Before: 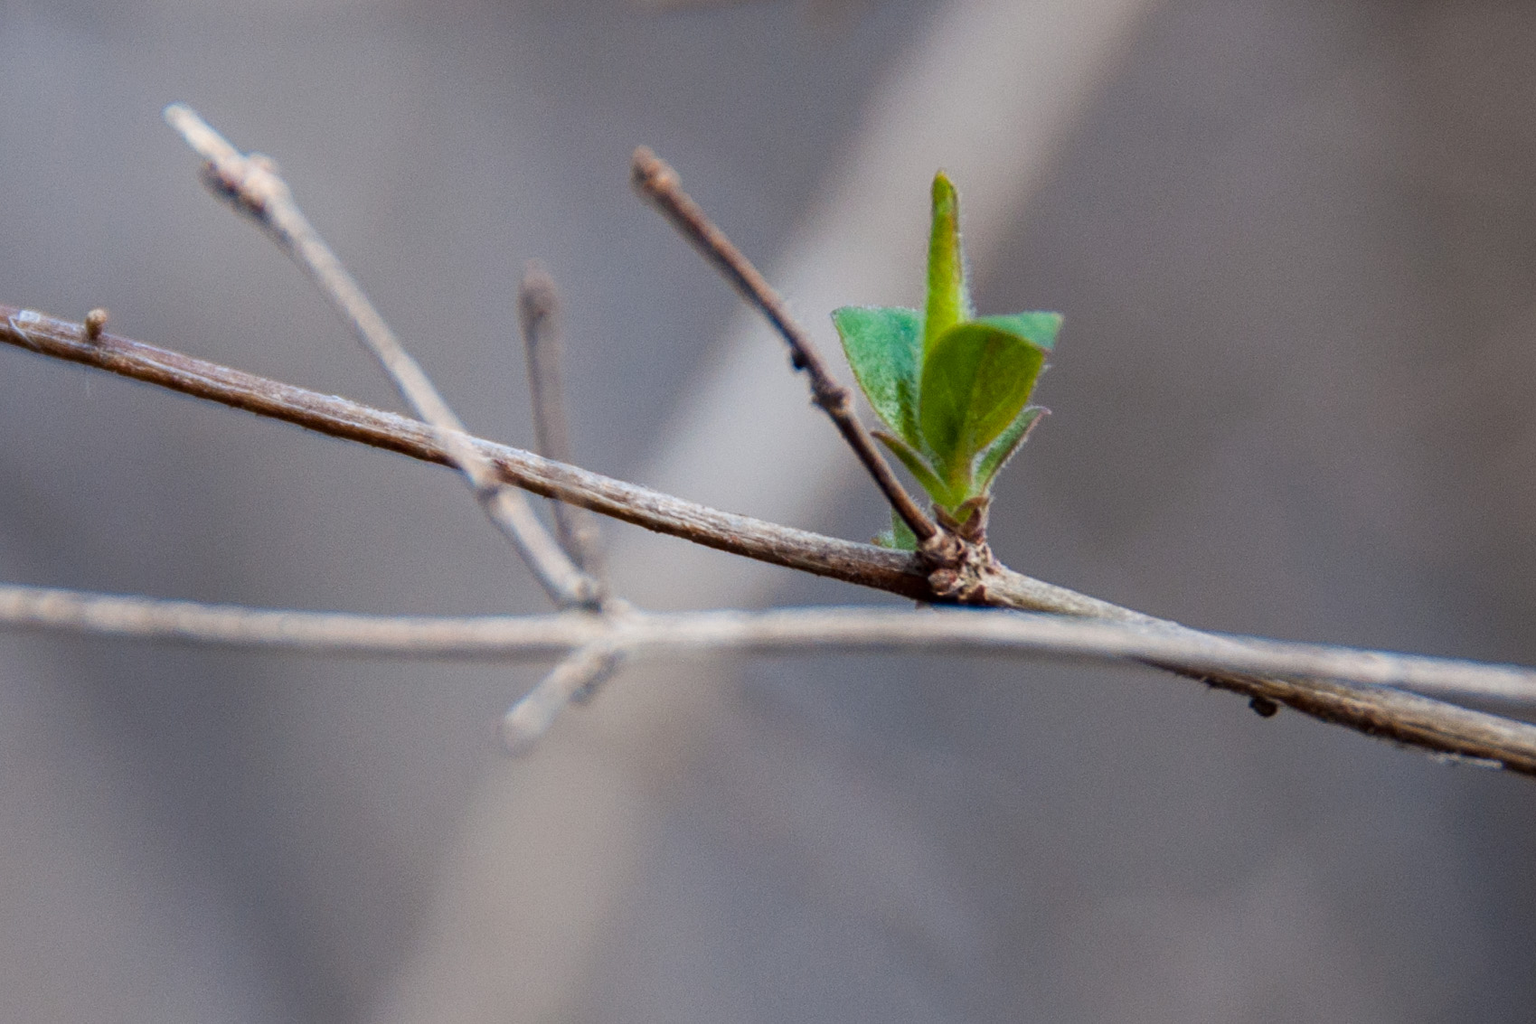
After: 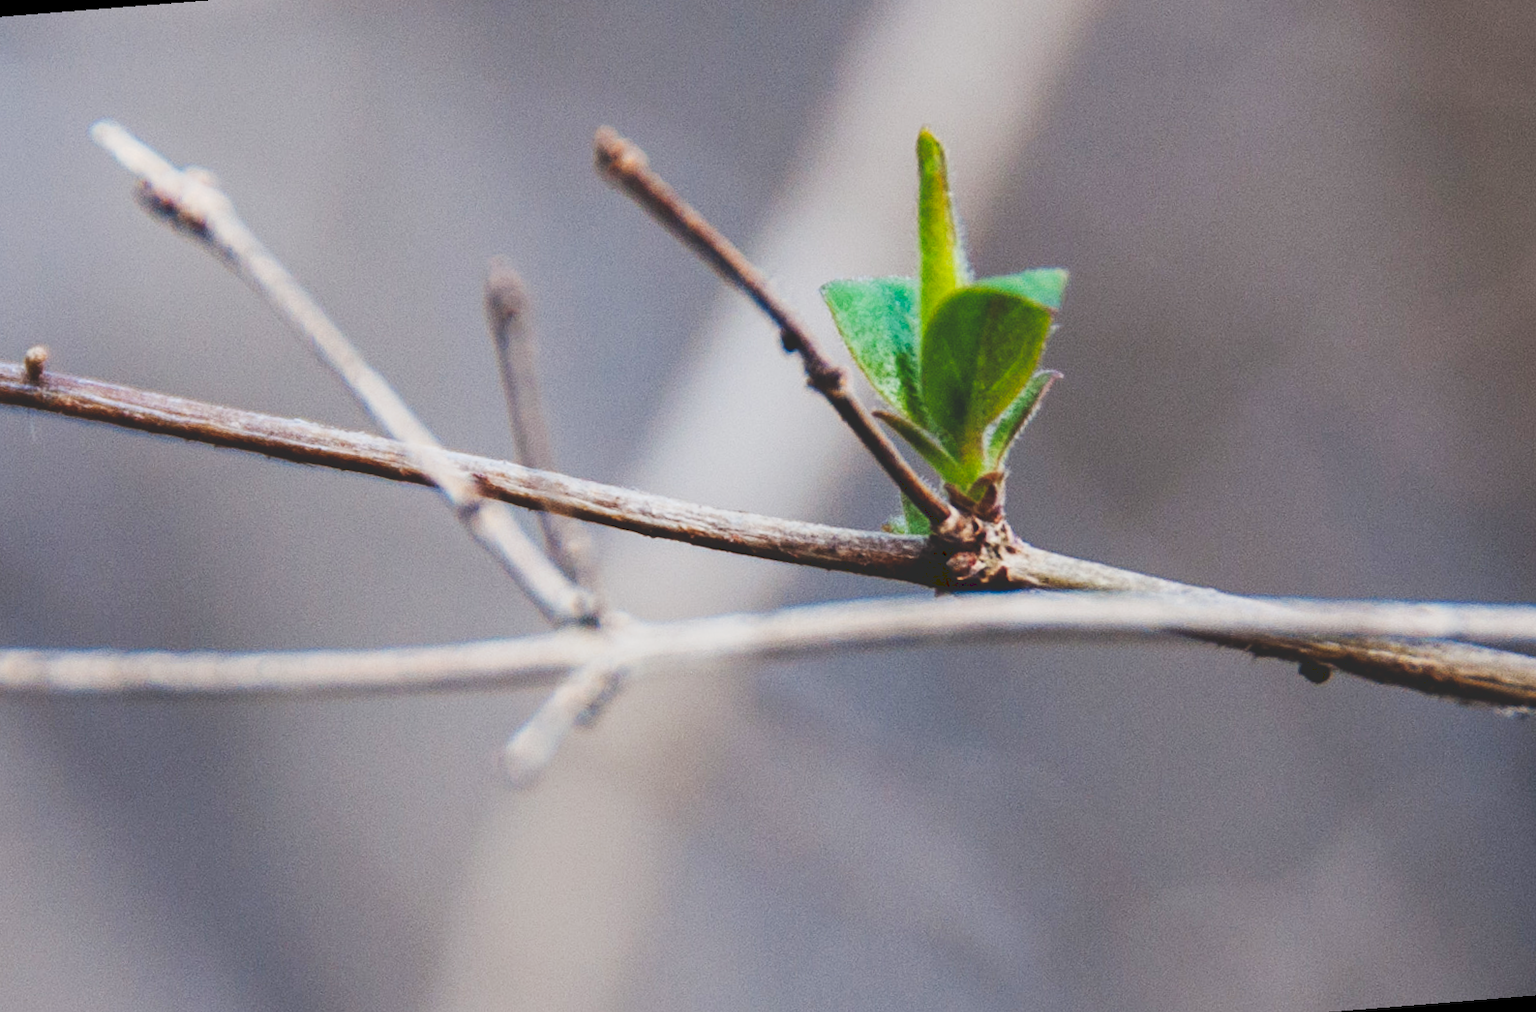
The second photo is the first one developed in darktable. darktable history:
tone curve: curves: ch0 [(0, 0) (0.003, 0.17) (0.011, 0.17) (0.025, 0.17) (0.044, 0.168) (0.069, 0.167) (0.1, 0.173) (0.136, 0.181) (0.177, 0.199) (0.224, 0.226) (0.277, 0.271) (0.335, 0.333) (0.399, 0.419) (0.468, 0.52) (0.543, 0.621) (0.623, 0.716) (0.709, 0.795) (0.801, 0.867) (0.898, 0.914) (1, 1)], preserve colors none
rotate and perspective: rotation -4.57°, crop left 0.054, crop right 0.944, crop top 0.087, crop bottom 0.914
